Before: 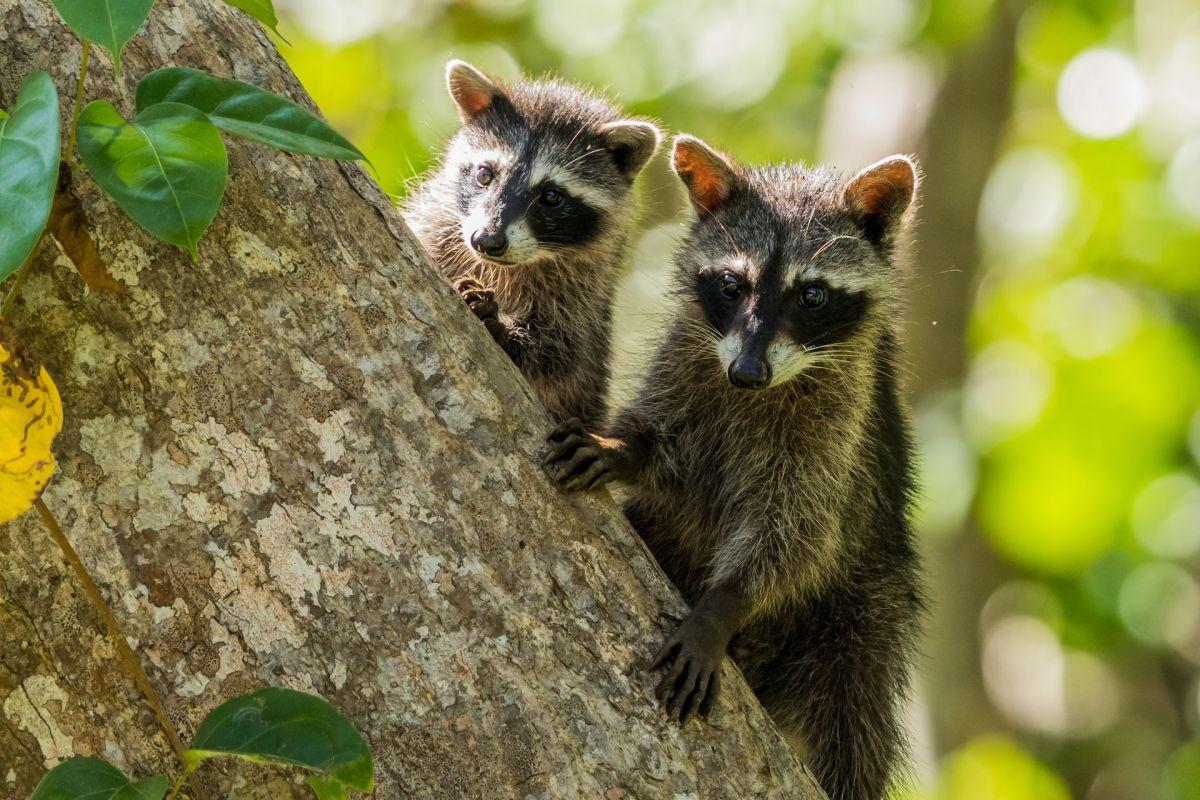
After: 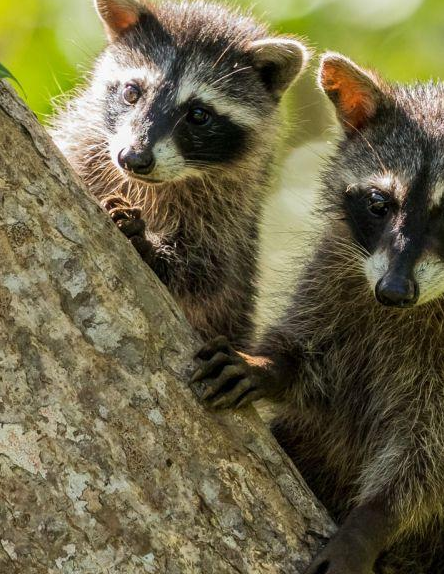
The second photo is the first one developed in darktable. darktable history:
crop and rotate: left 29.461%, top 10.261%, right 33.533%, bottom 17.888%
